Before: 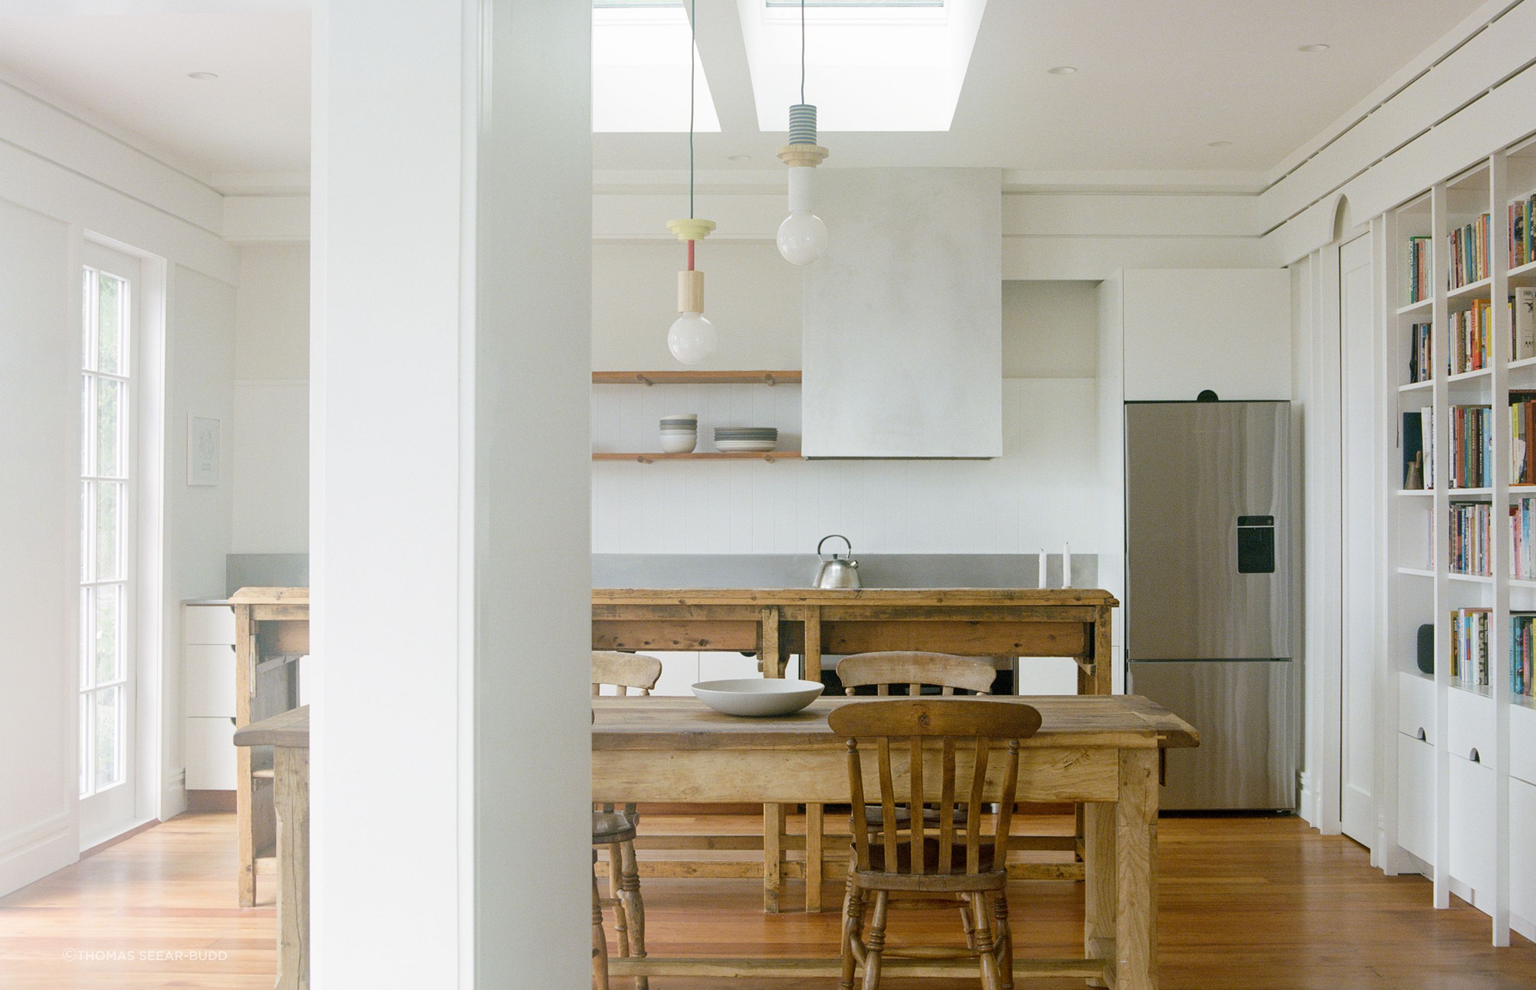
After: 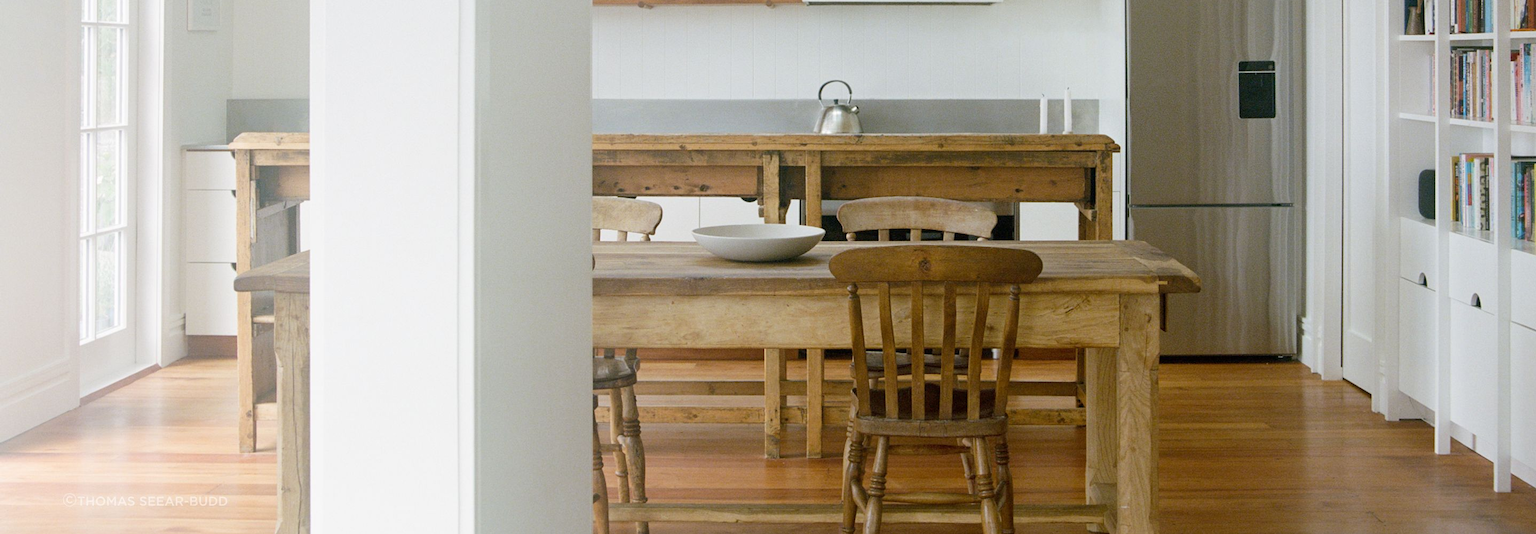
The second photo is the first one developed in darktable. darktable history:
crop and rotate: top 45.997%, right 0.041%
